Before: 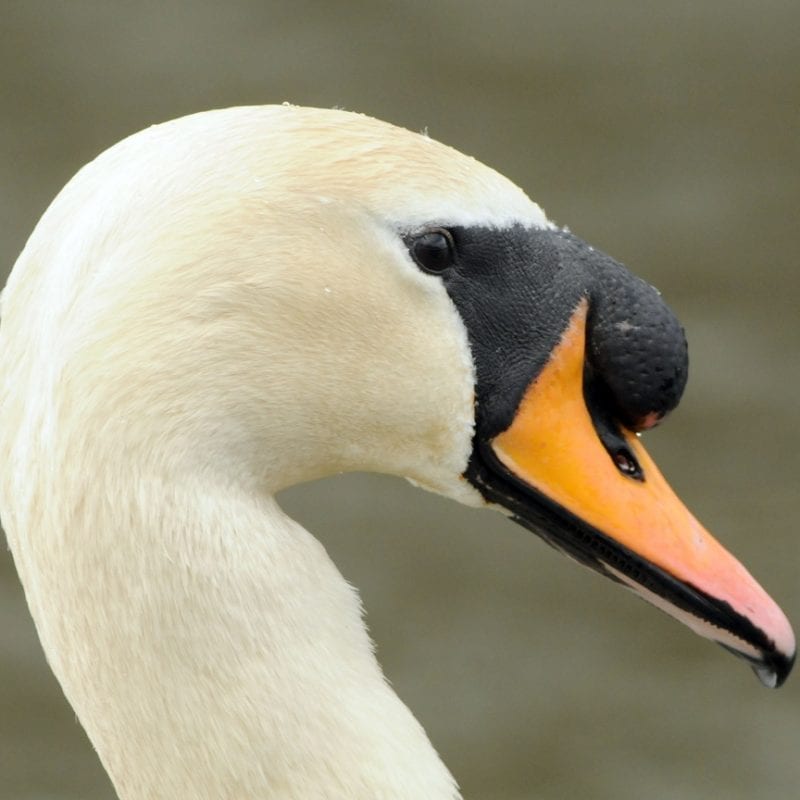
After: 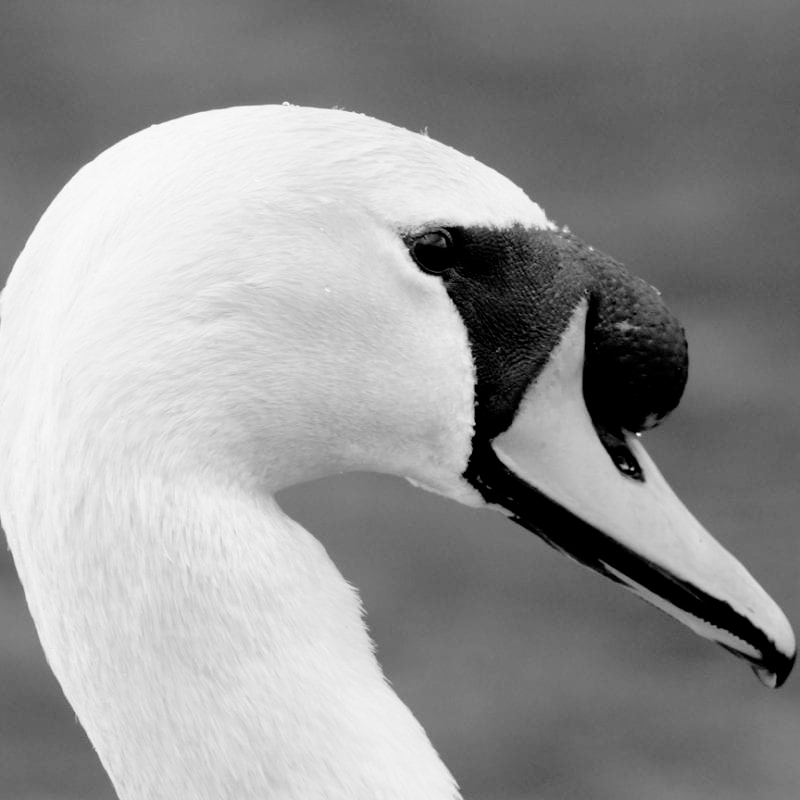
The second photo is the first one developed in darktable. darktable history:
monochrome: a 16.01, b -2.65, highlights 0.52
filmic rgb: black relative exposure -3.72 EV, white relative exposure 2.77 EV, dynamic range scaling -5.32%, hardness 3.03
